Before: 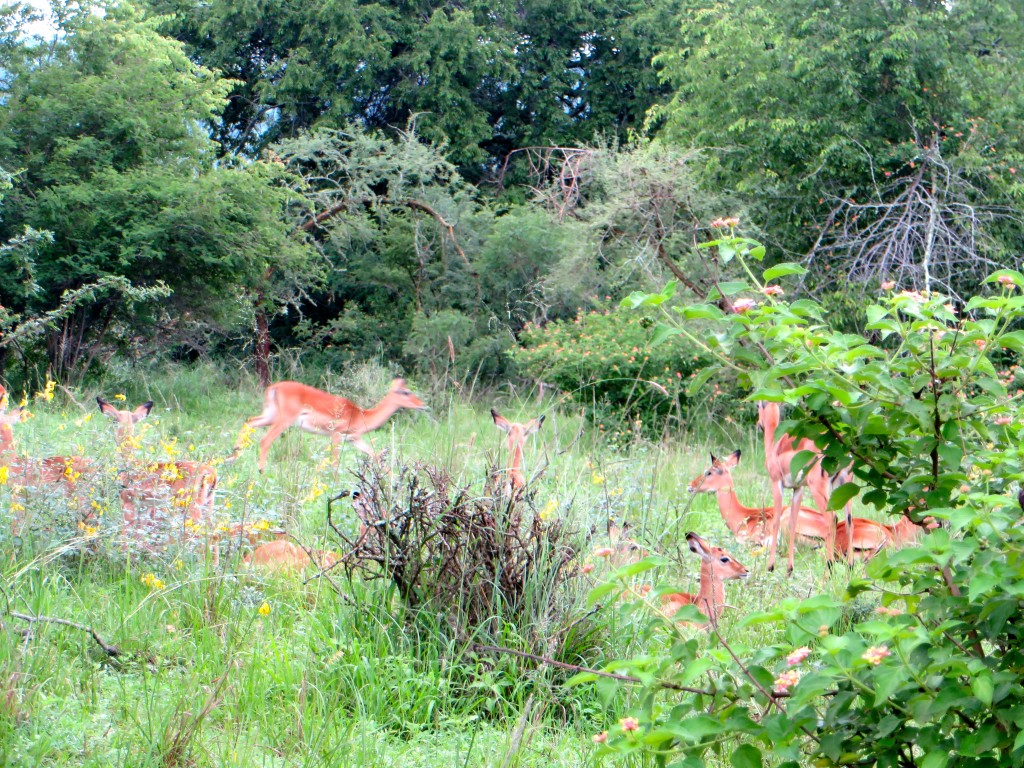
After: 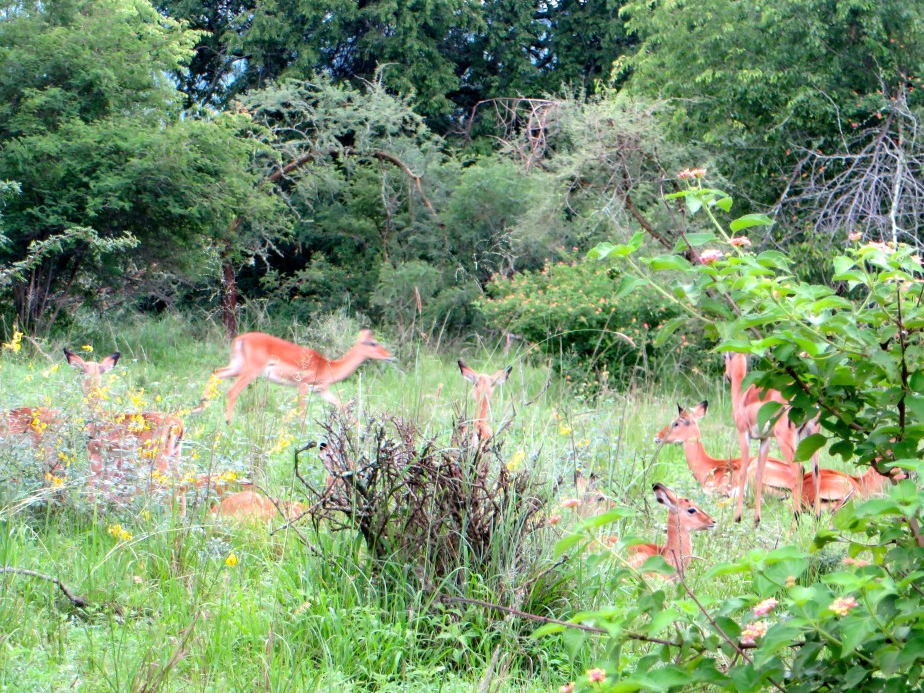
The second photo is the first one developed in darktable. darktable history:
exposure: compensate highlight preservation false
tone equalizer: on, module defaults
color correction: highlights a* 0.003, highlights b* -0.283
crop: left 3.305%, top 6.436%, right 6.389%, bottom 3.258%
